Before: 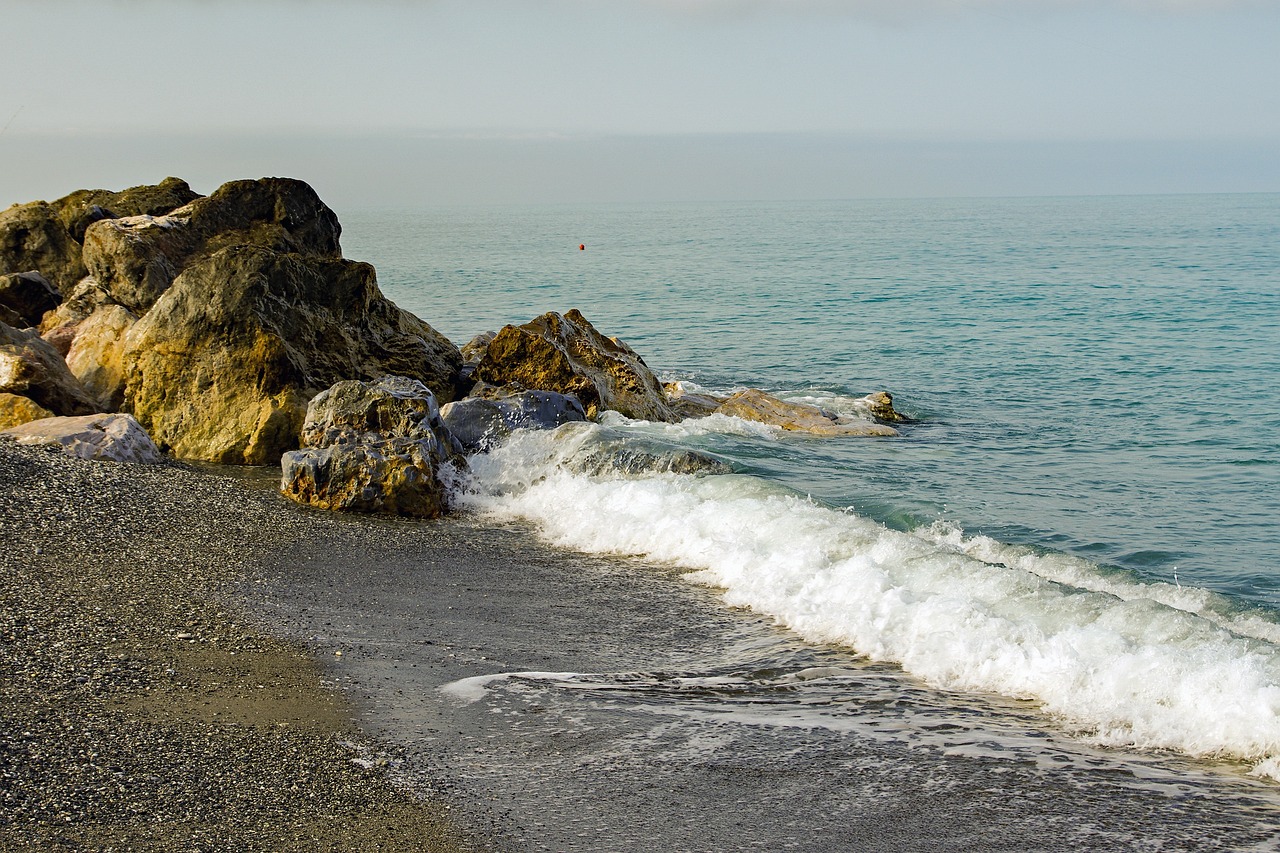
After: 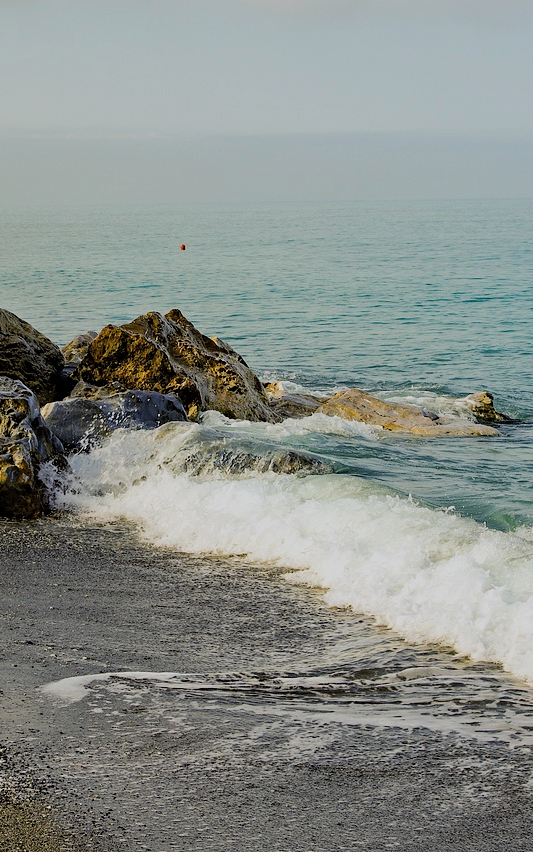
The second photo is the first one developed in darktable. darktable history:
crop: left 31.229%, right 27.105%
filmic rgb: black relative exposure -7.65 EV, white relative exposure 4.56 EV, hardness 3.61, color science v6 (2022)
